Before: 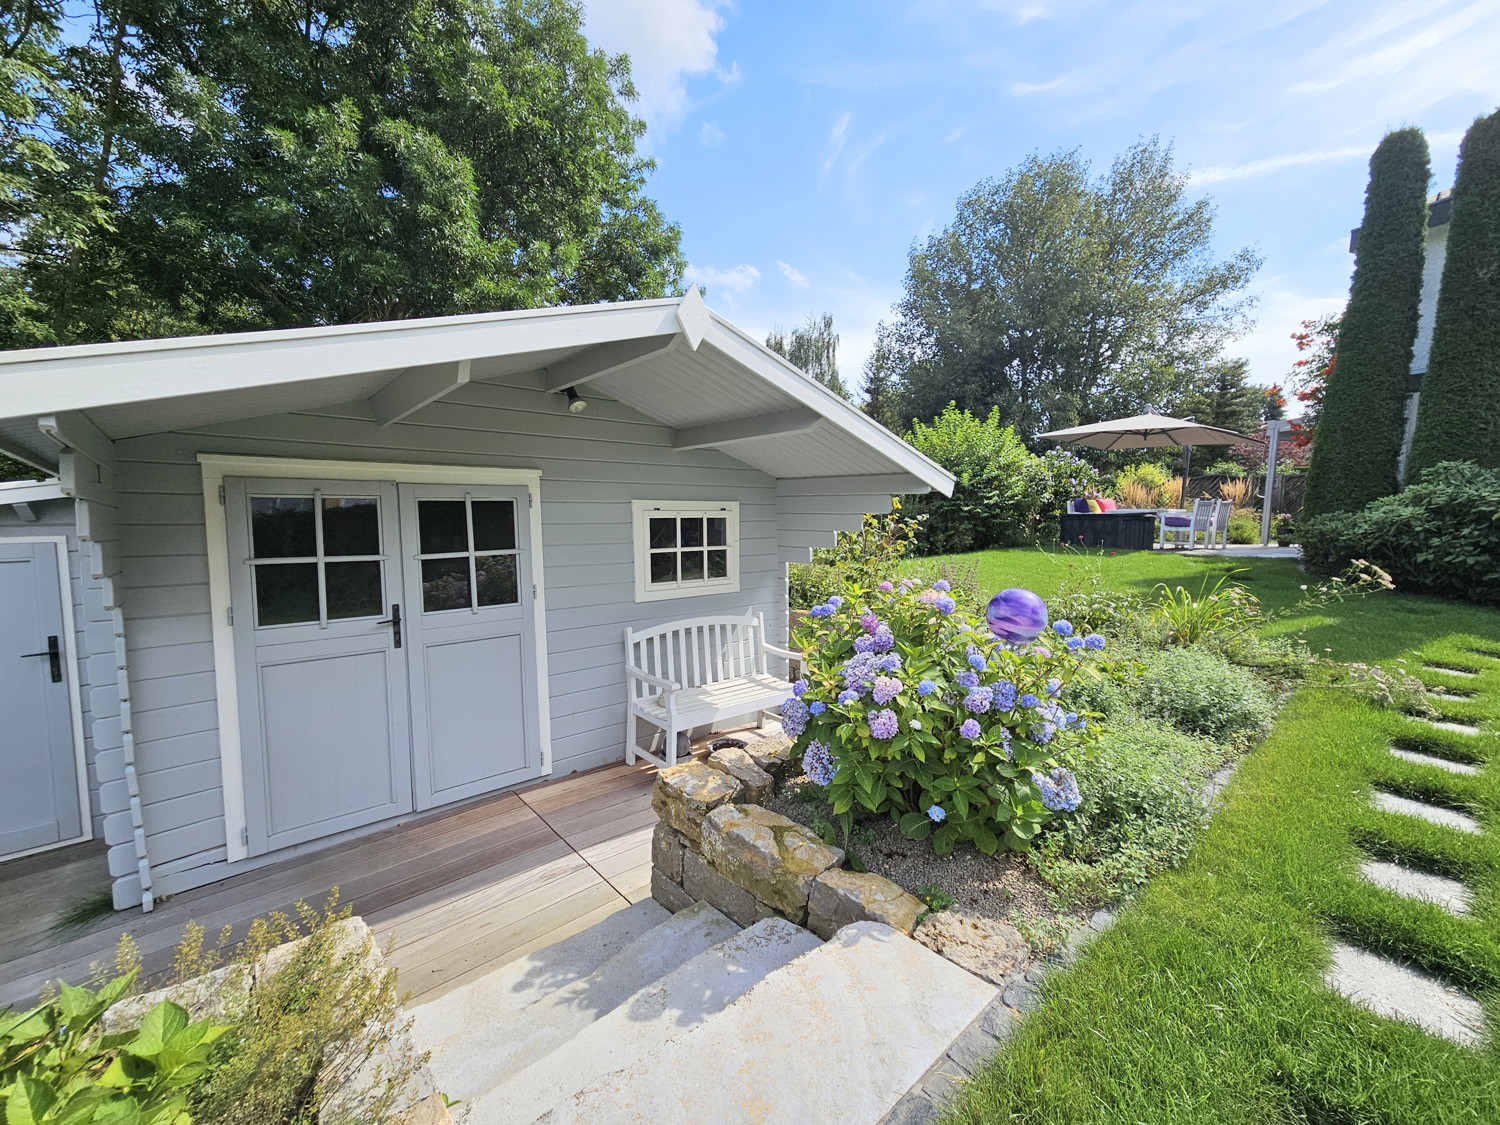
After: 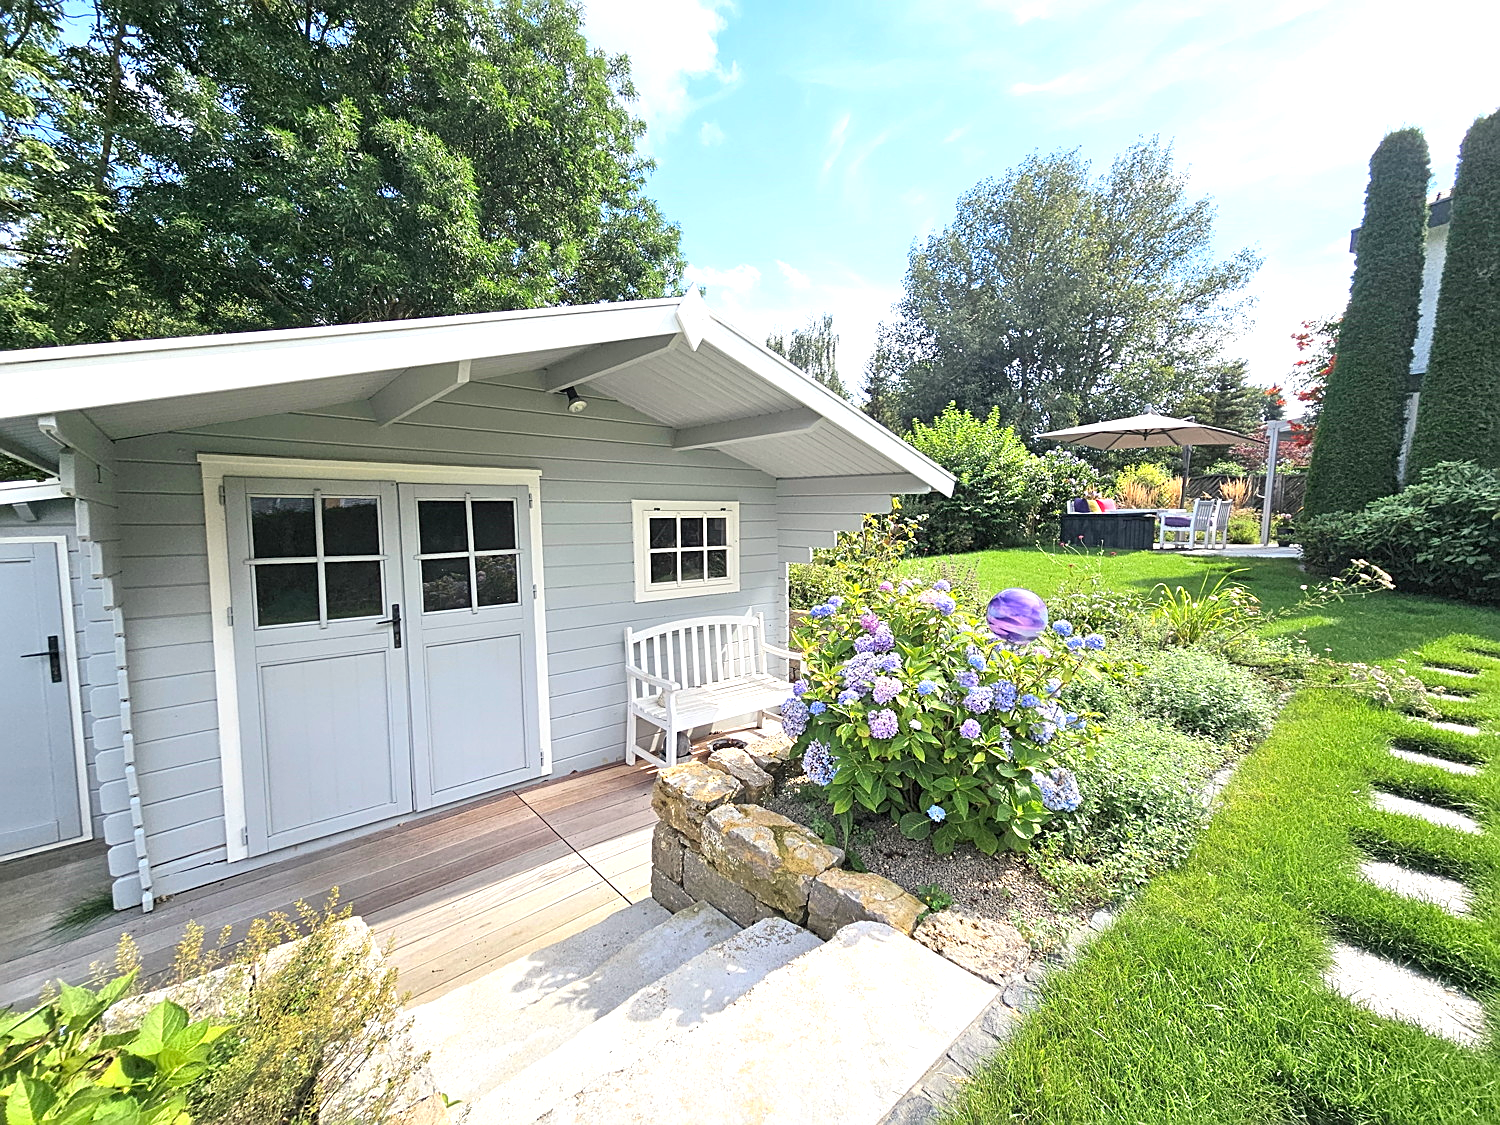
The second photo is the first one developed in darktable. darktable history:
exposure: black level correction 0, exposure 0.702 EV, compensate highlight preservation false
sharpen: on, module defaults
color balance rgb: highlights gain › chroma 1.127%, highlights gain › hue 69.99°, perceptual saturation grading › global saturation 0.902%, global vibrance -23.878%
